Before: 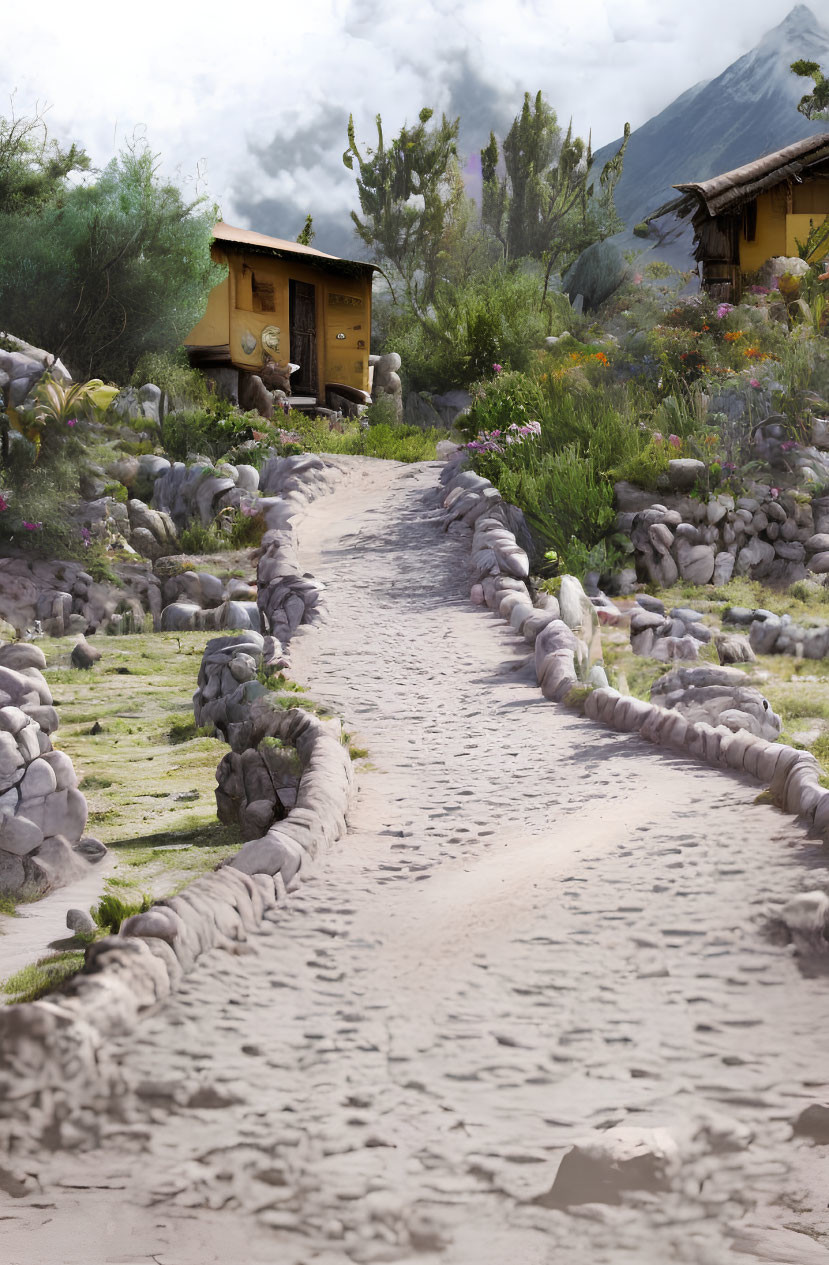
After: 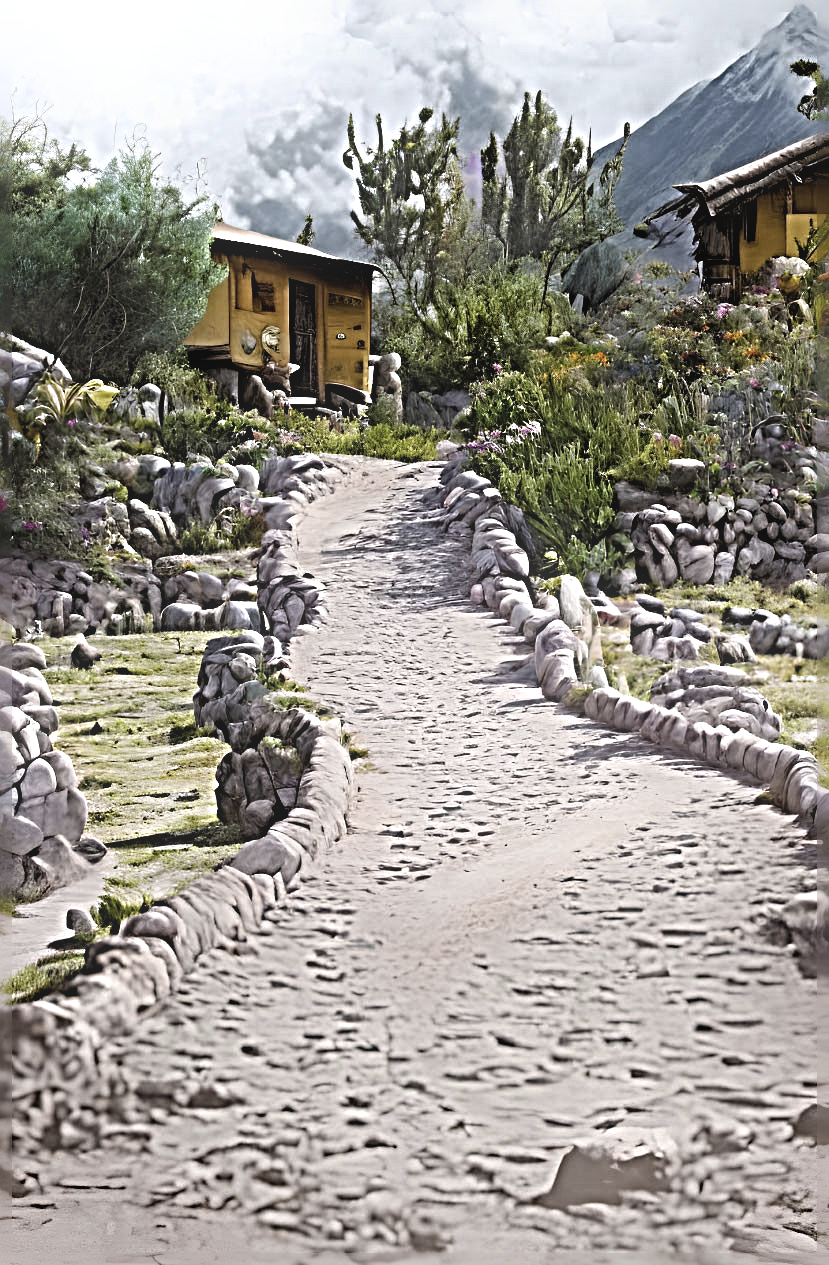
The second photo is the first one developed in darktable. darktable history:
bloom: size 9%, threshold 100%, strength 7%
contrast brightness saturation: contrast -0.05, saturation -0.41
sharpen: radius 6.3, amount 1.8, threshold 0
color balance rgb: linear chroma grading › global chroma 15%, perceptual saturation grading › global saturation 30%
